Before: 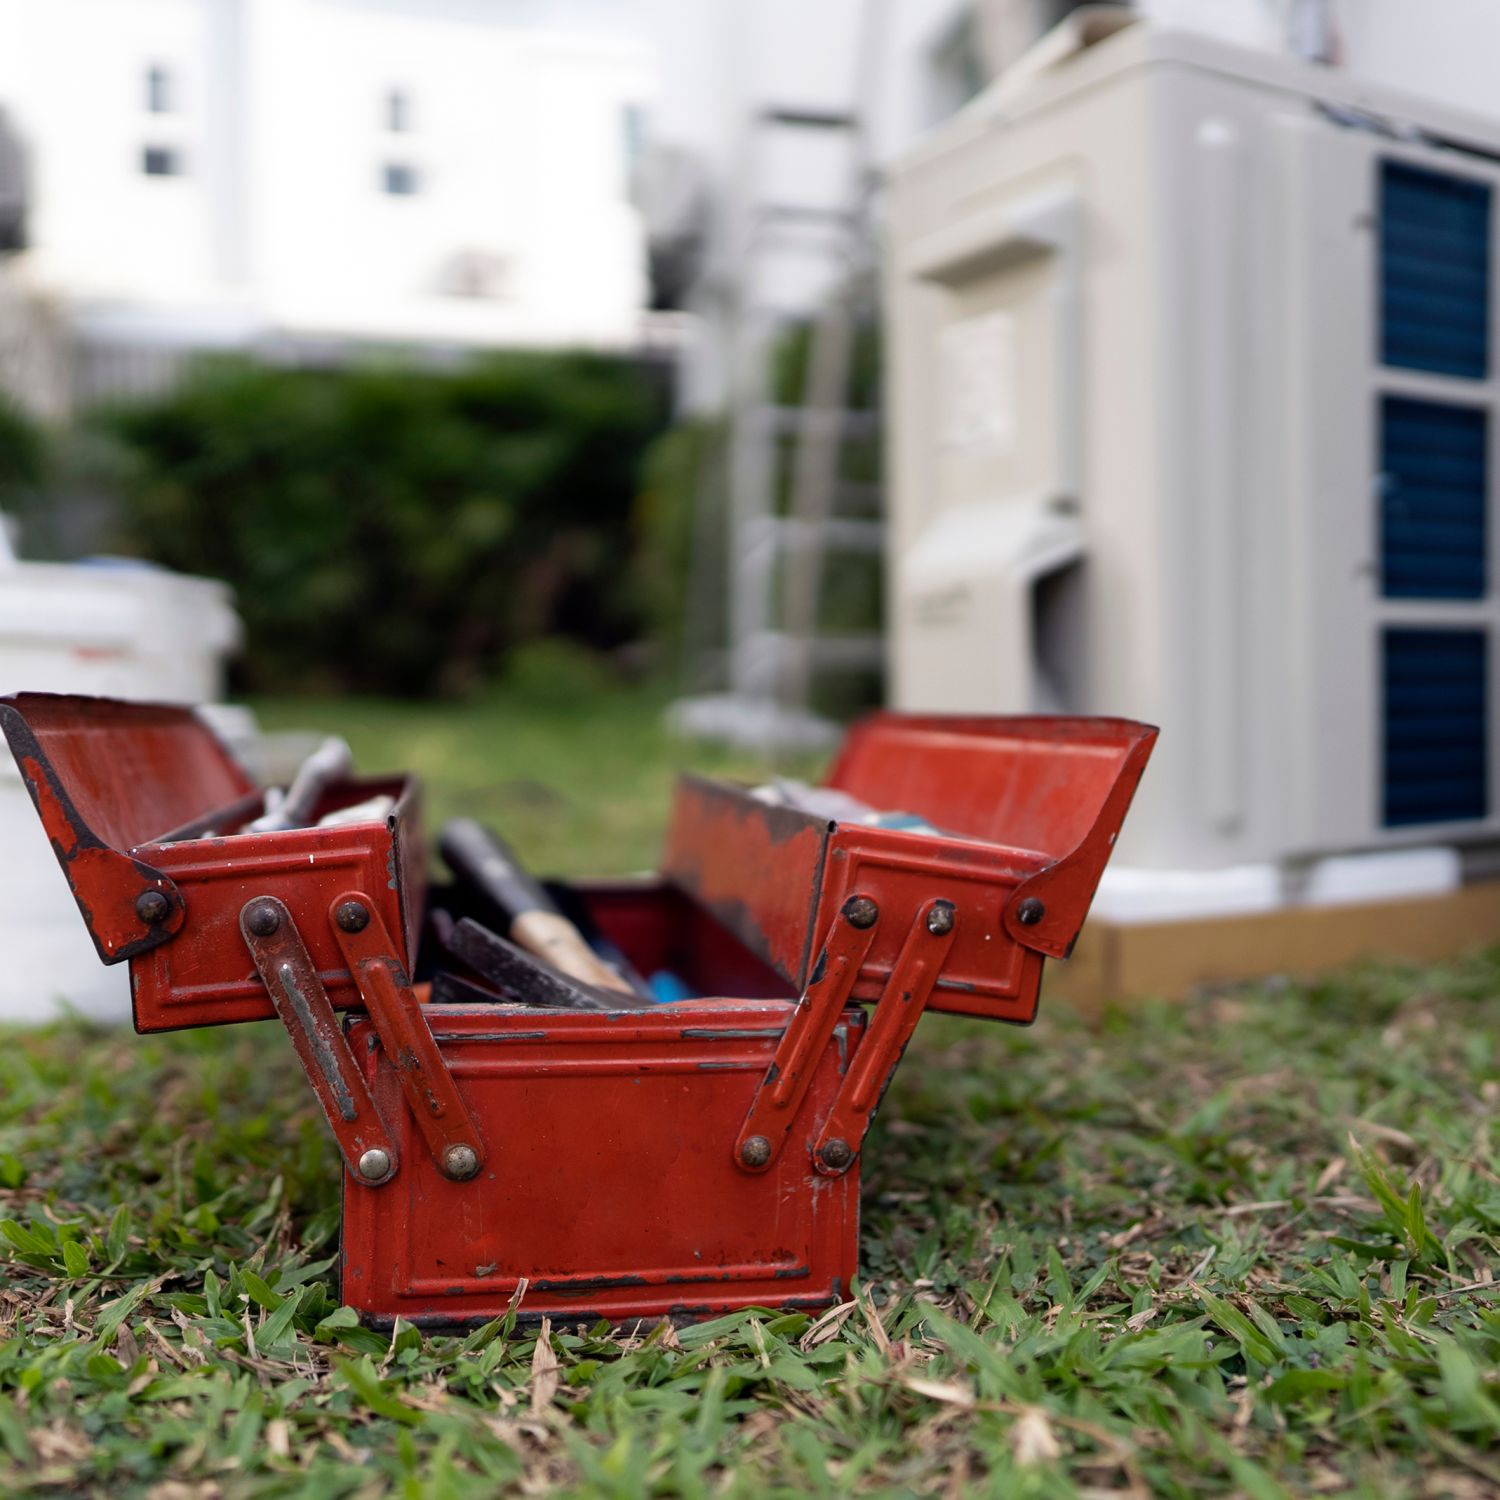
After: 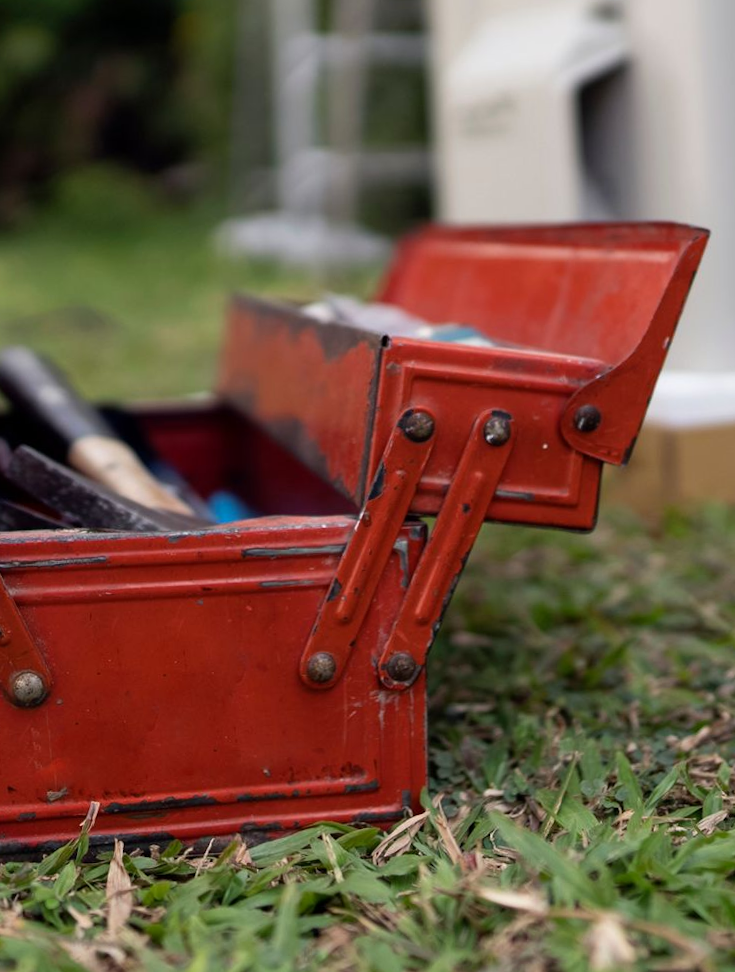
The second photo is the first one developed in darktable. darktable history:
crop and rotate: left 29.237%, top 31.152%, right 19.807%
rotate and perspective: rotation -2.12°, lens shift (vertical) 0.009, lens shift (horizontal) -0.008, automatic cropping original format, crop left 0.036, crop right 0.964, crop top 0.05, crop bottom 0.959
